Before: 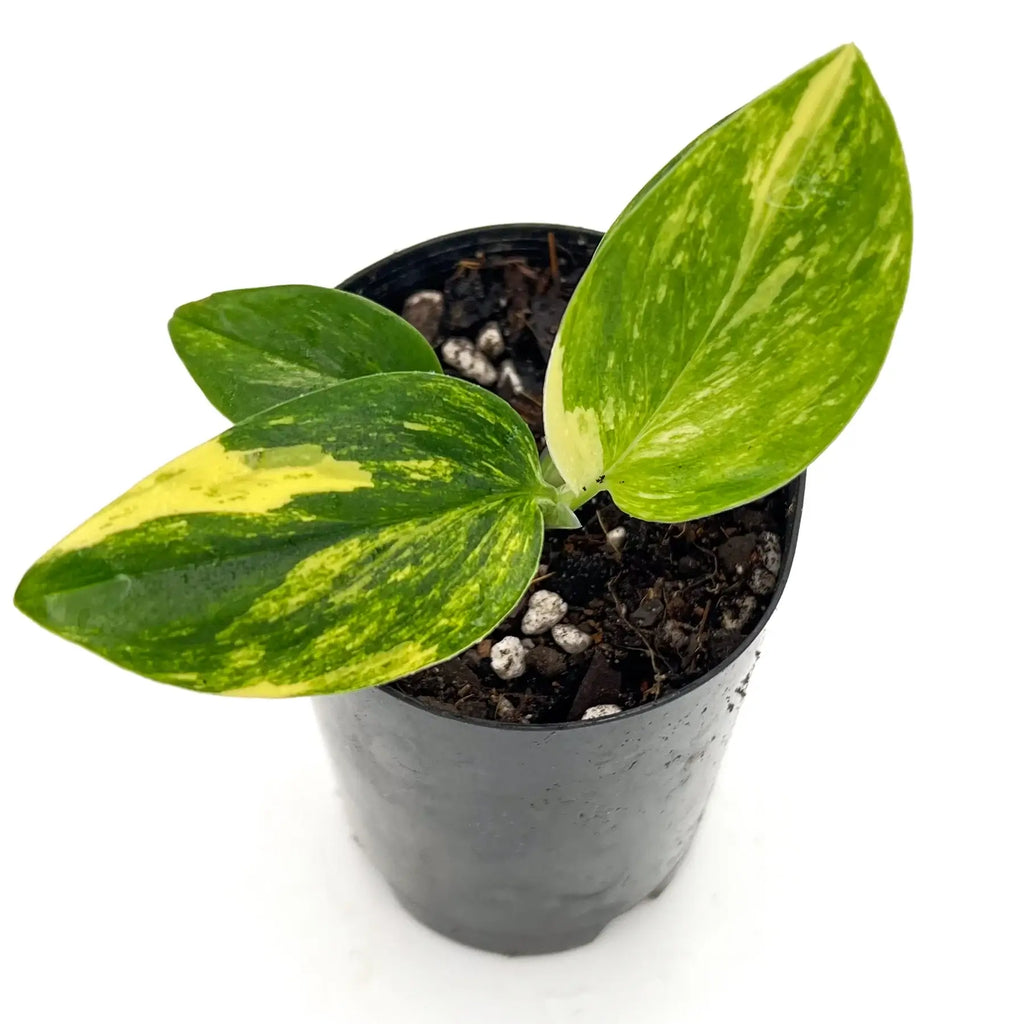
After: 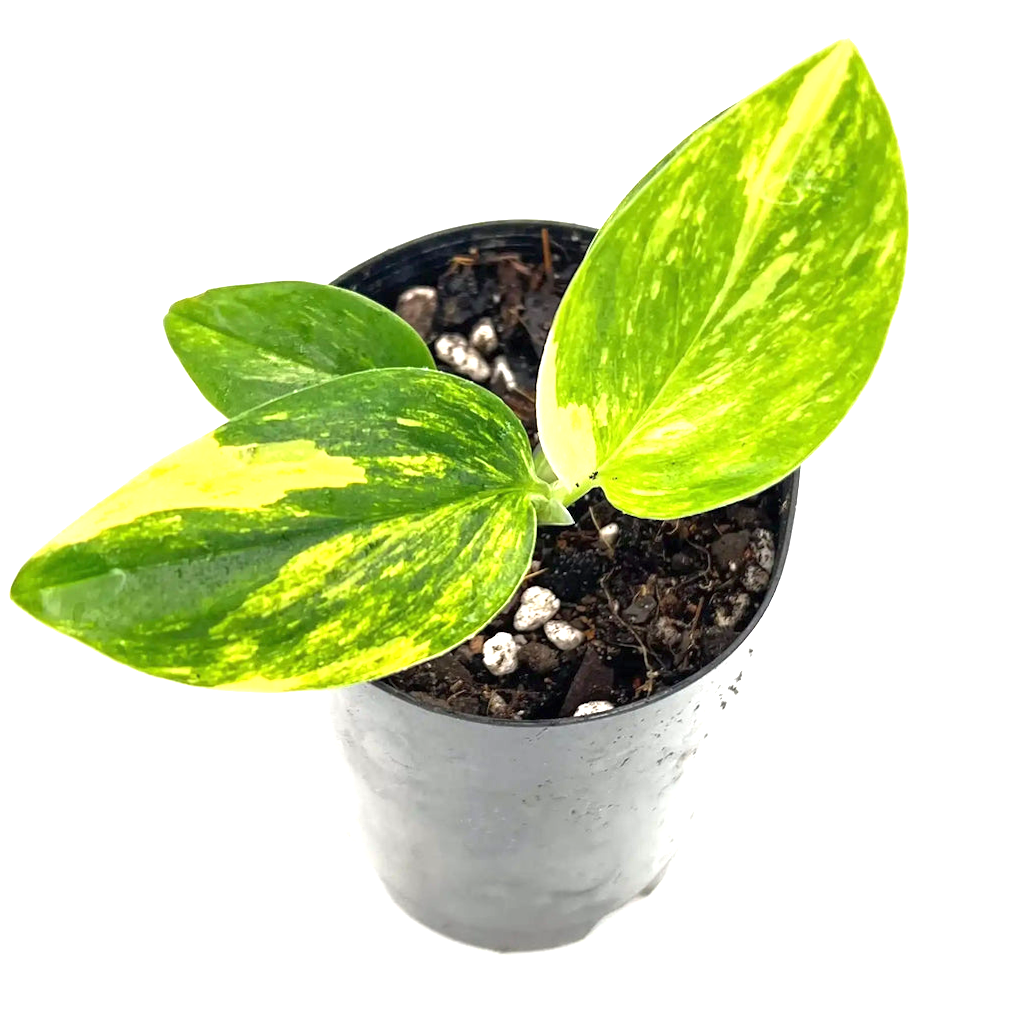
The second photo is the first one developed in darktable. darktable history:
exposure: black level correction 0, exposure 1.2 EV, compensate highlight preservation false
rotate and perspective: rotation 0.192°, lens shift (horizontal) -0.015, crop left 0.005, crop right 0.996, crop top 0.006, crop bottom 0.99
